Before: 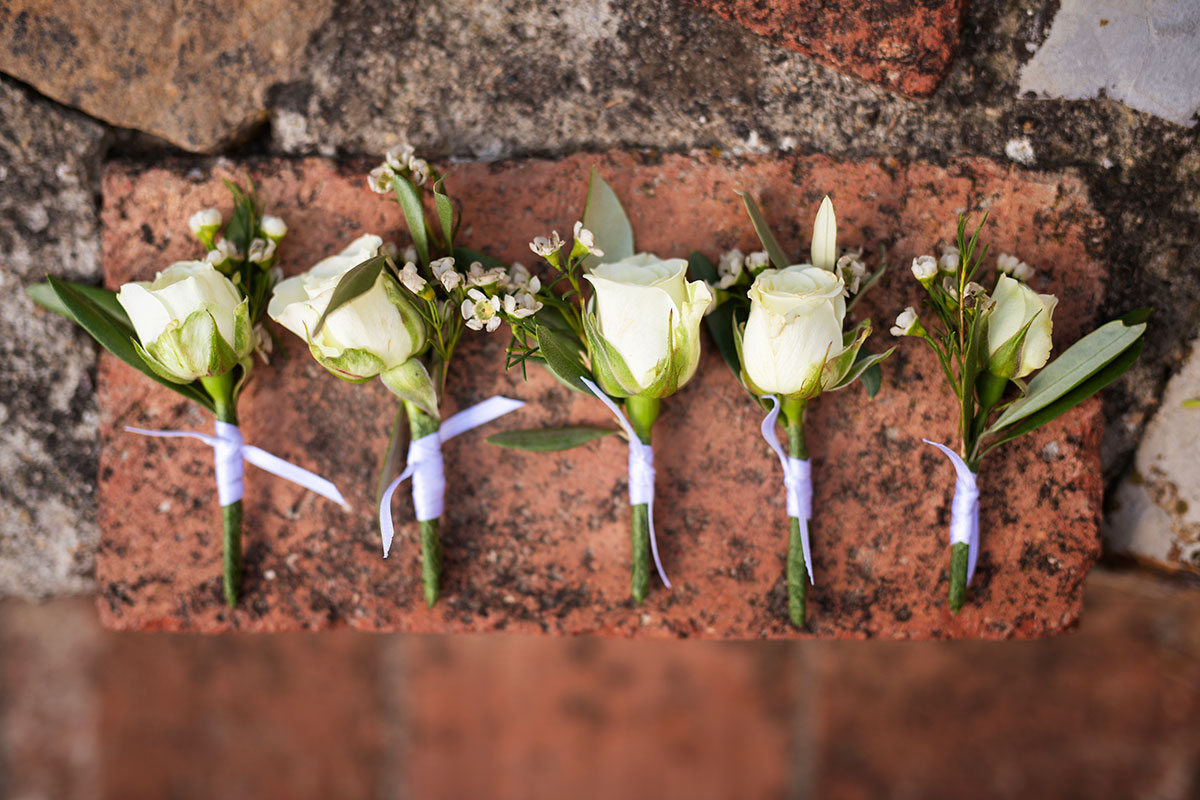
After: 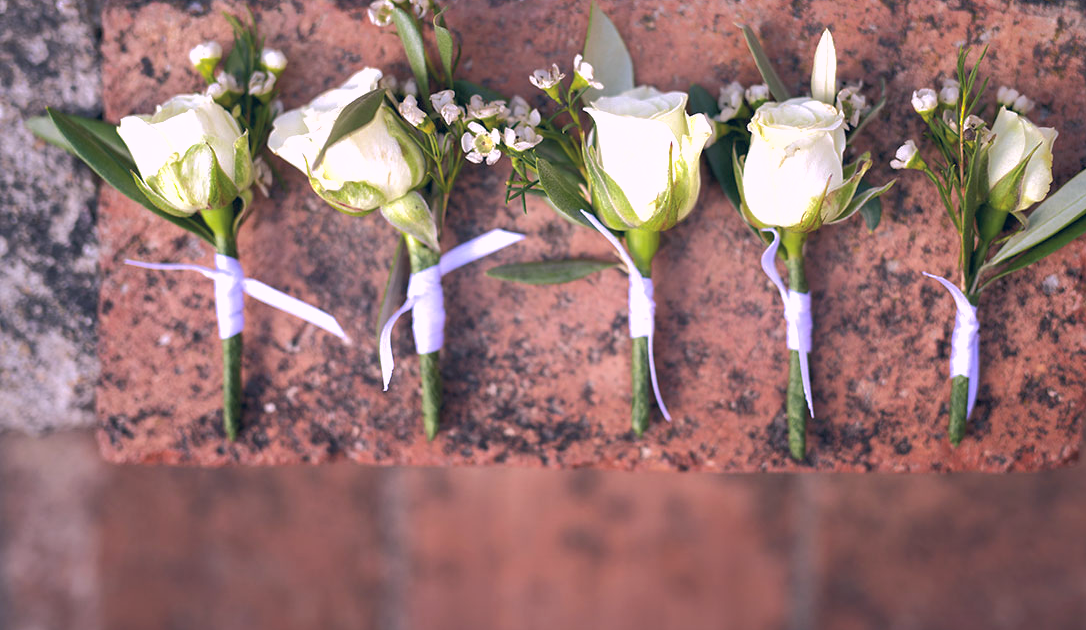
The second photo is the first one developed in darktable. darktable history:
exposure: black level correction 0, exposure 0.5 EV, compensate exposure bias true, compensate highlight preservation false
color correction: highlights a* 14.46, highlights b* 5.85, shadows a* -5.53, shadows b* -15.24, saturation 0.85
shadows and highlights: shadows 60, highlights -60
white balance: red 0.926, green 1.003, blue 1.133
crop: top 20.916%, right 9.437%, bottom 0.316%
